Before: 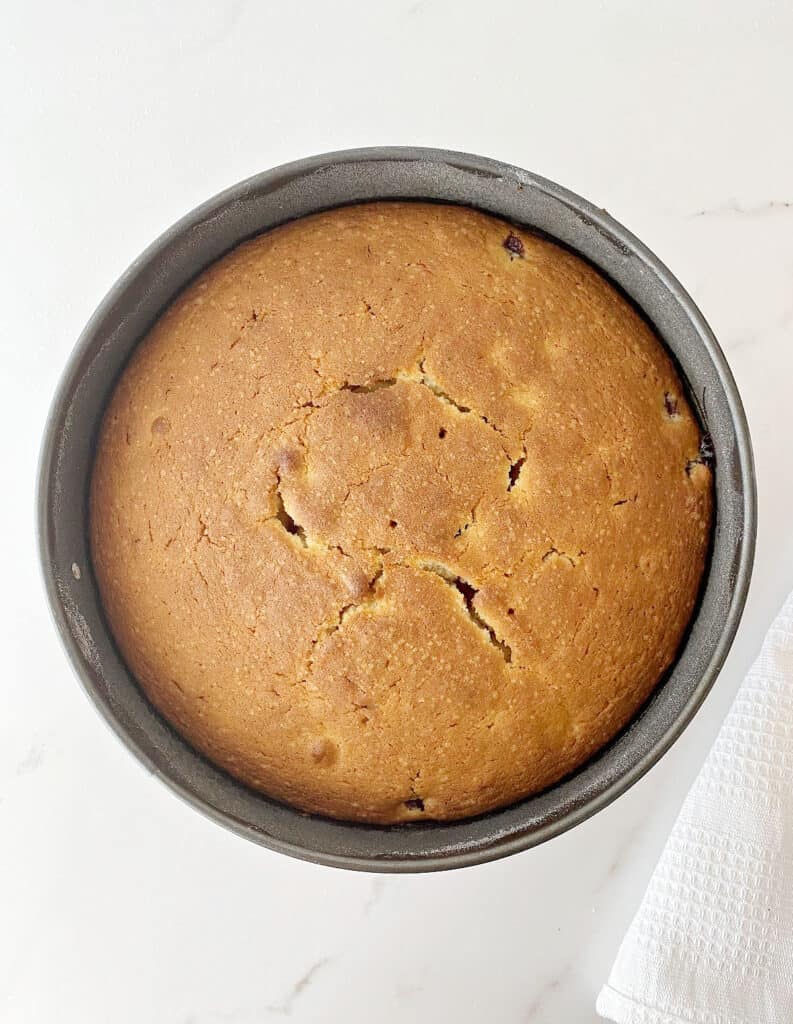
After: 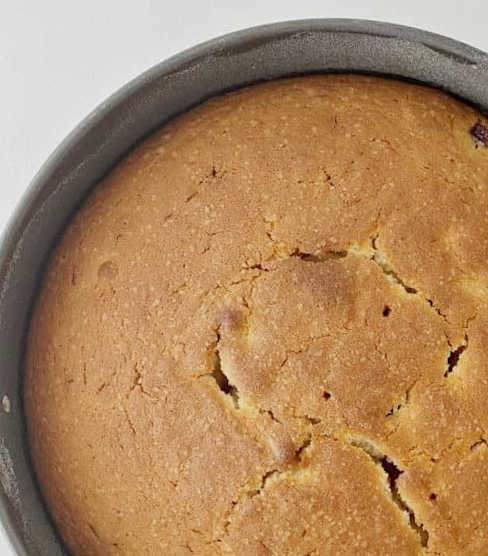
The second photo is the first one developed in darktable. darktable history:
exposure: exposure -0.304 EV, compensate exposure bias true, compensate highlight preservation false
crop and rotate: angle -6.93°, left 2.107%, top 6.965%, right 27.157%, bottom 30.58%
